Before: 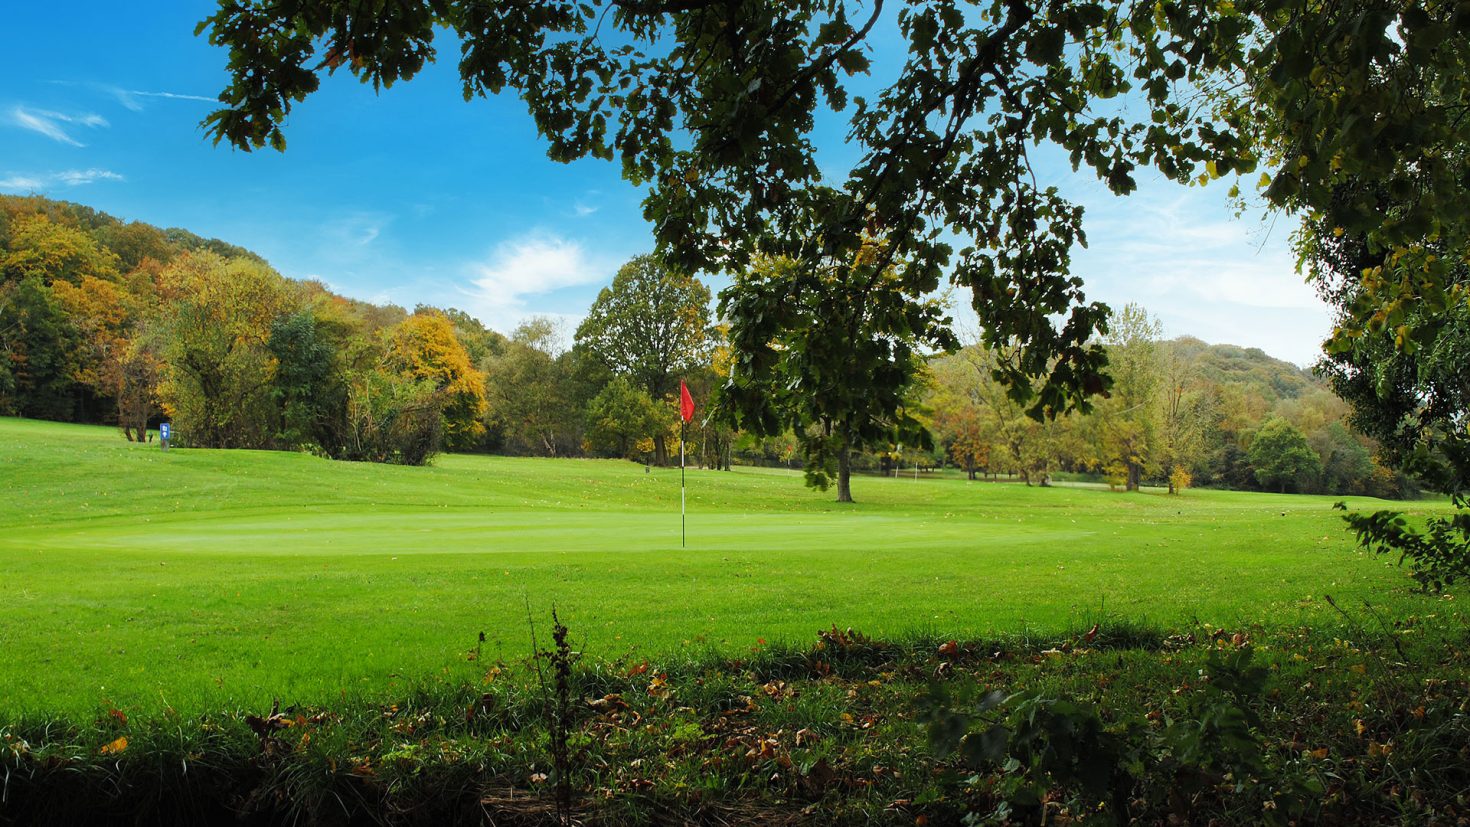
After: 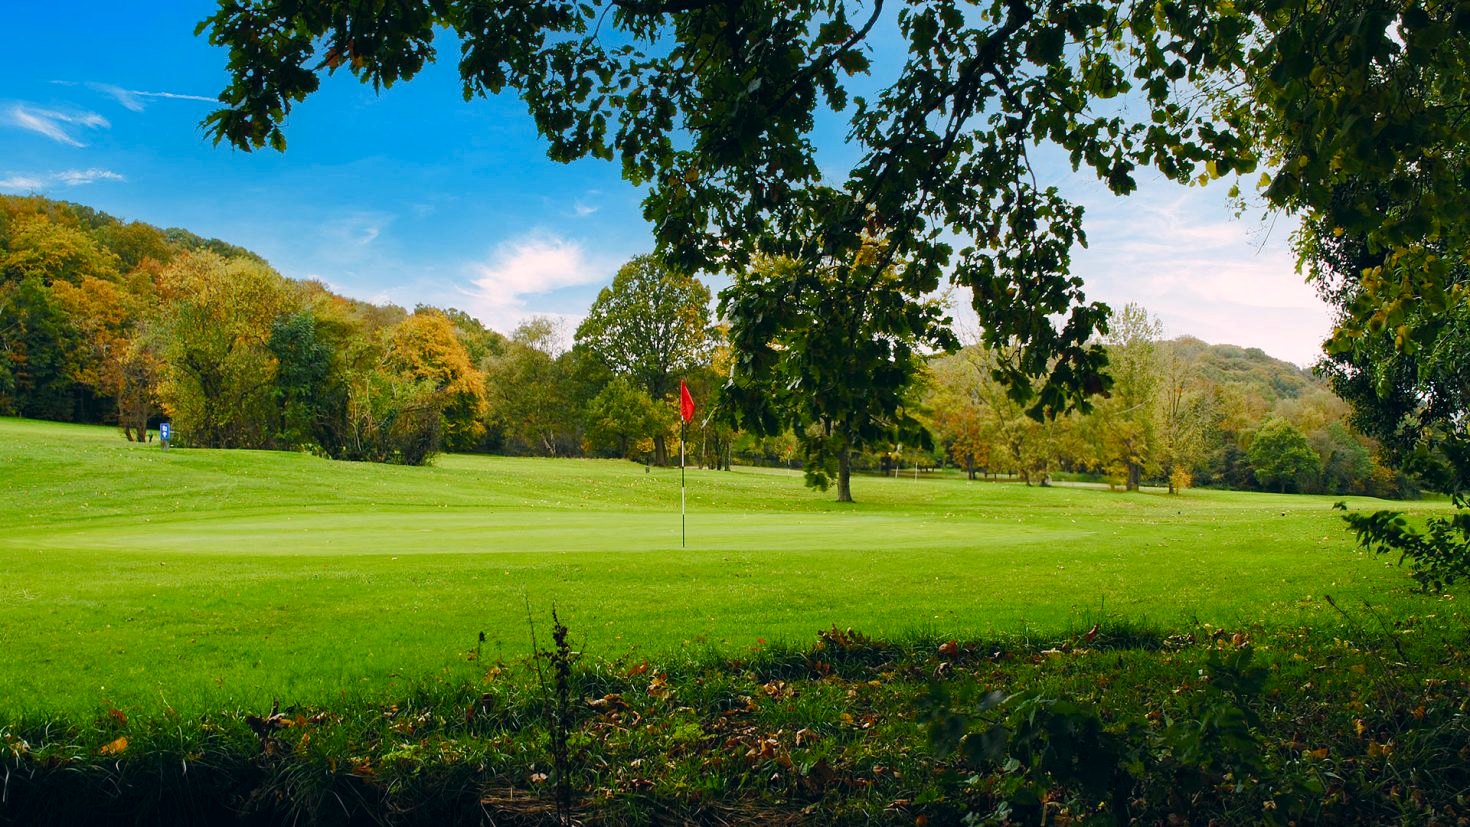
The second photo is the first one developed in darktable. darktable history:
haze removal: compatibility mode true, adaptive false
exposure: compensate highlight preservation false
color correction: highlights a* 5.47, highlights b* 5.27, shadows a* -4.05, shadows b* -5.16
color balance rgb: shadows lift › hue 86.67°, highlights gain › chroma 1.462%, highlights gain › hue 307.91°, linear chroma grading › global chroma 14.845%, perceptual saturation grading › global saturation 20%, perceptual saturation grading › highlights -49.629%, perceptual saturation grading › shadows 24.12%
